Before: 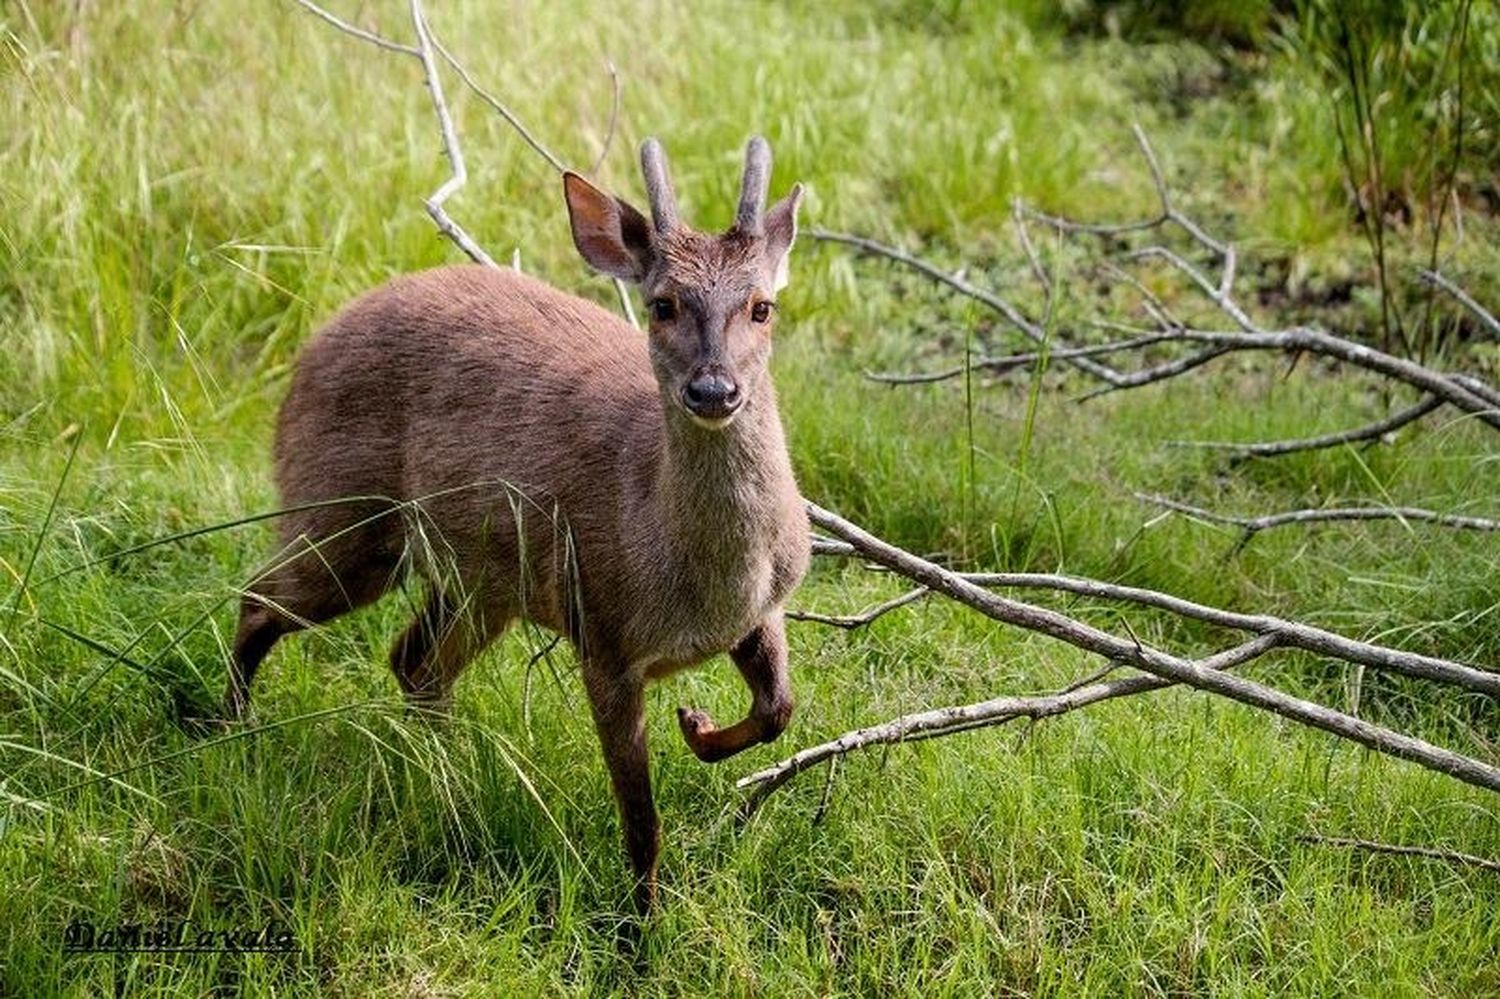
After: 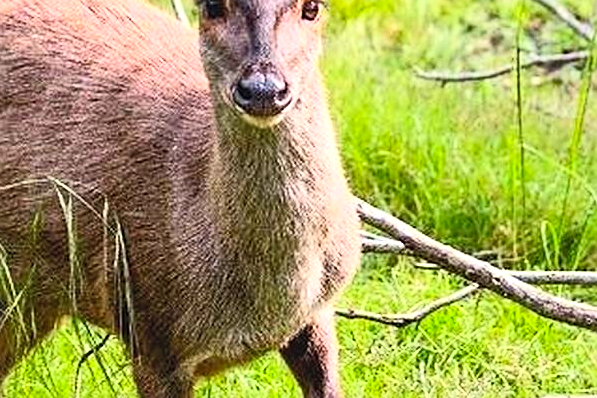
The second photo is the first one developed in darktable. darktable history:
sharpen: on, module defaults
contrast brightness saturation: contrast 0.24, brightness 0.256, saturation 0.383
crop: left 30.012%, top 30.279%, right 30.175%, bottom 29.868%
exposure: black level correction -0.002, exposure 0.534 EV, compensate exposure bias true, compensate highlight preservation false
